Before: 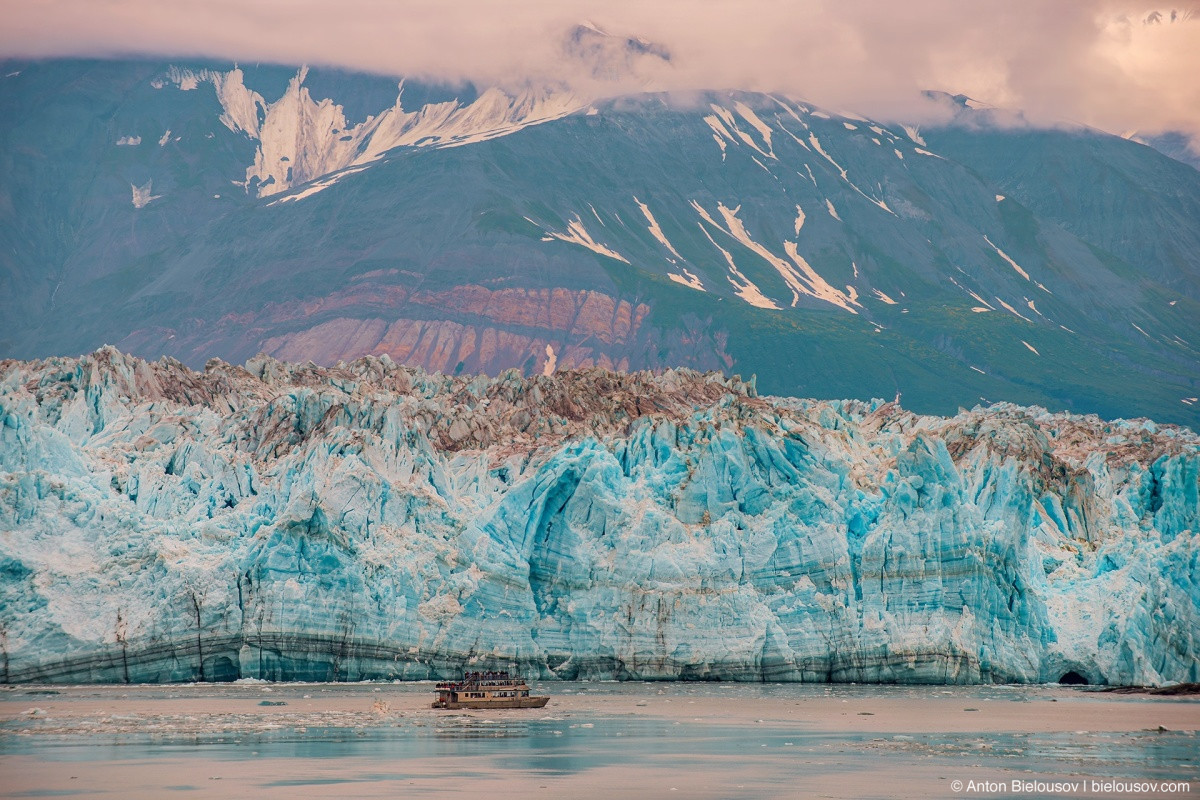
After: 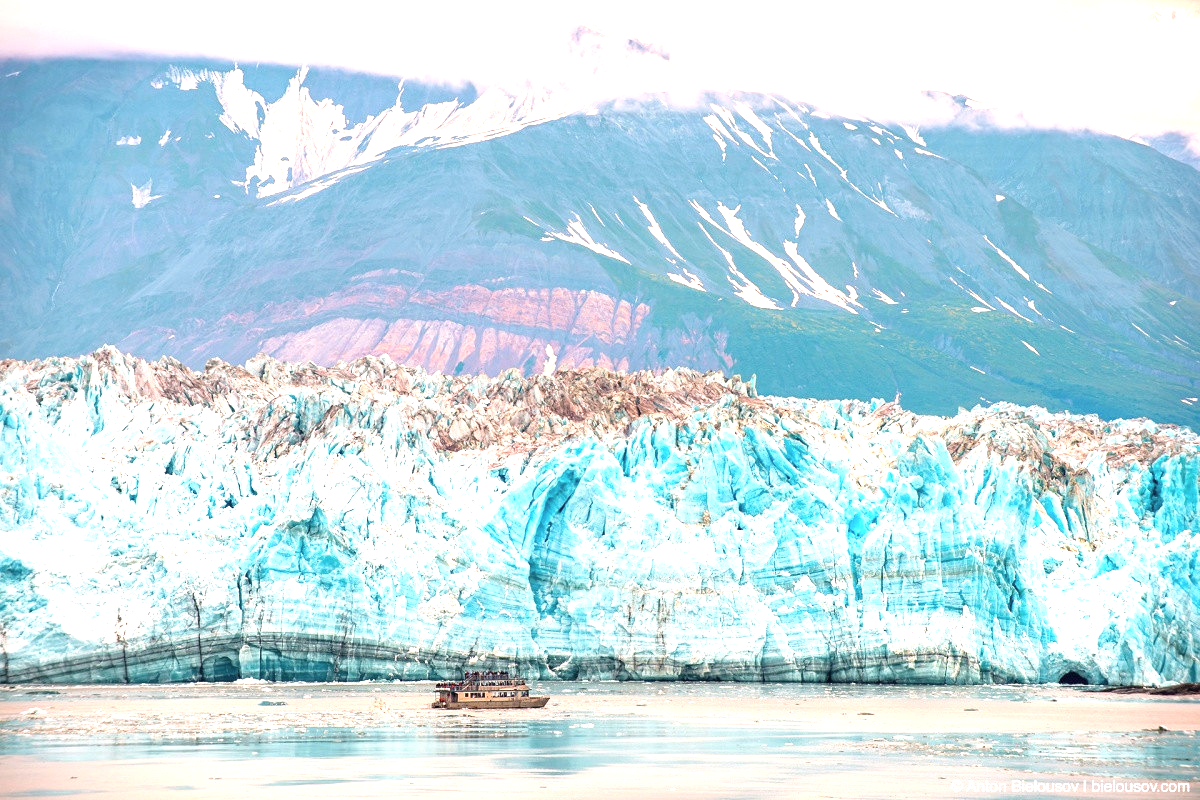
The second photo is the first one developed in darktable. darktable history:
exposure: black level correction 0, exposure 1.589 EV, compensate exposure bias true, compensate highlight preservation false
contrast brightness saturation: saturation -0.049
